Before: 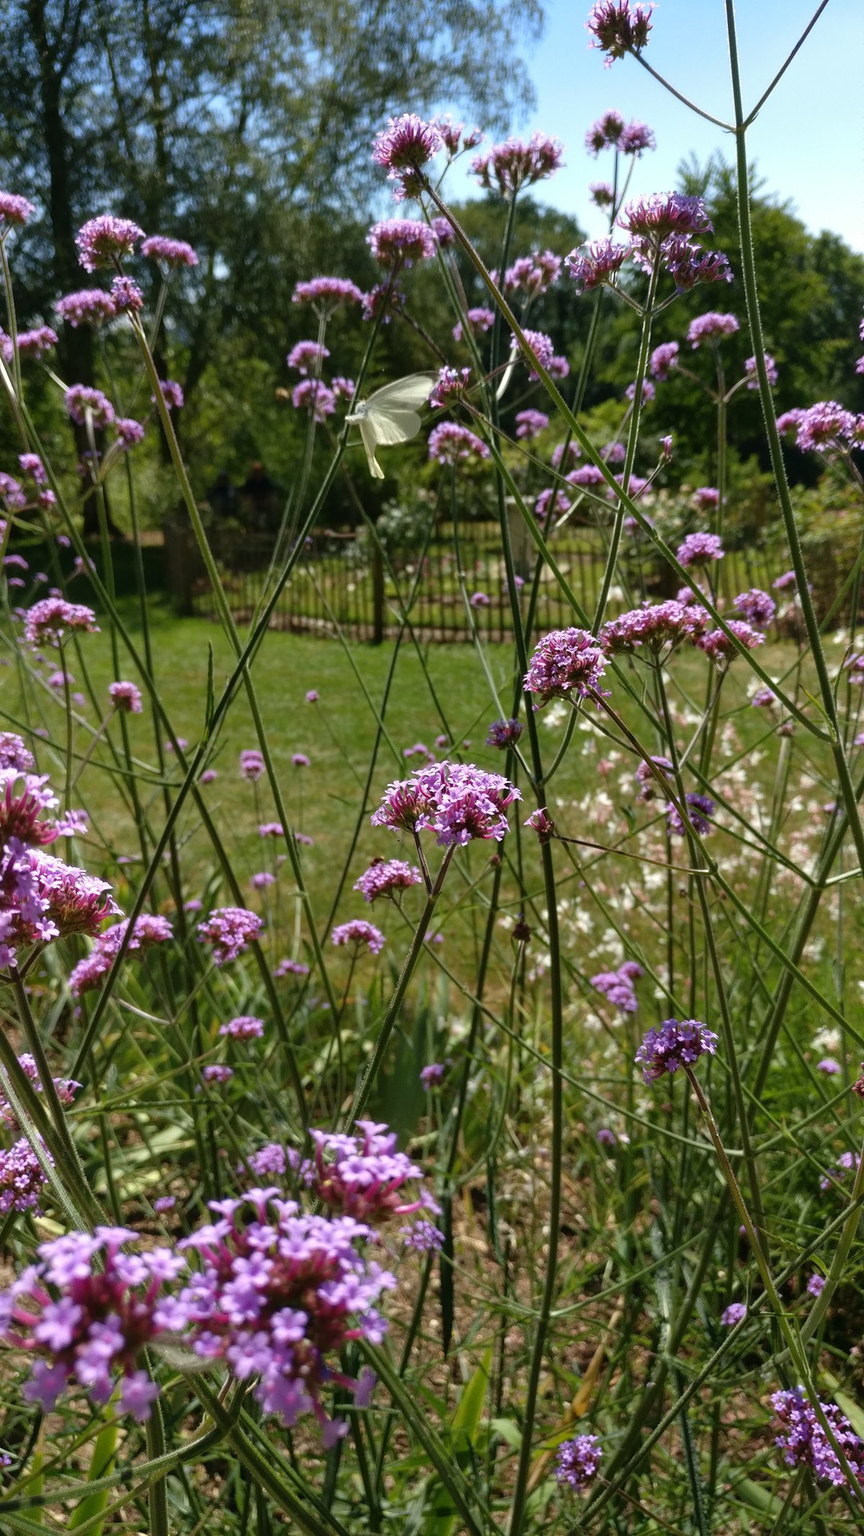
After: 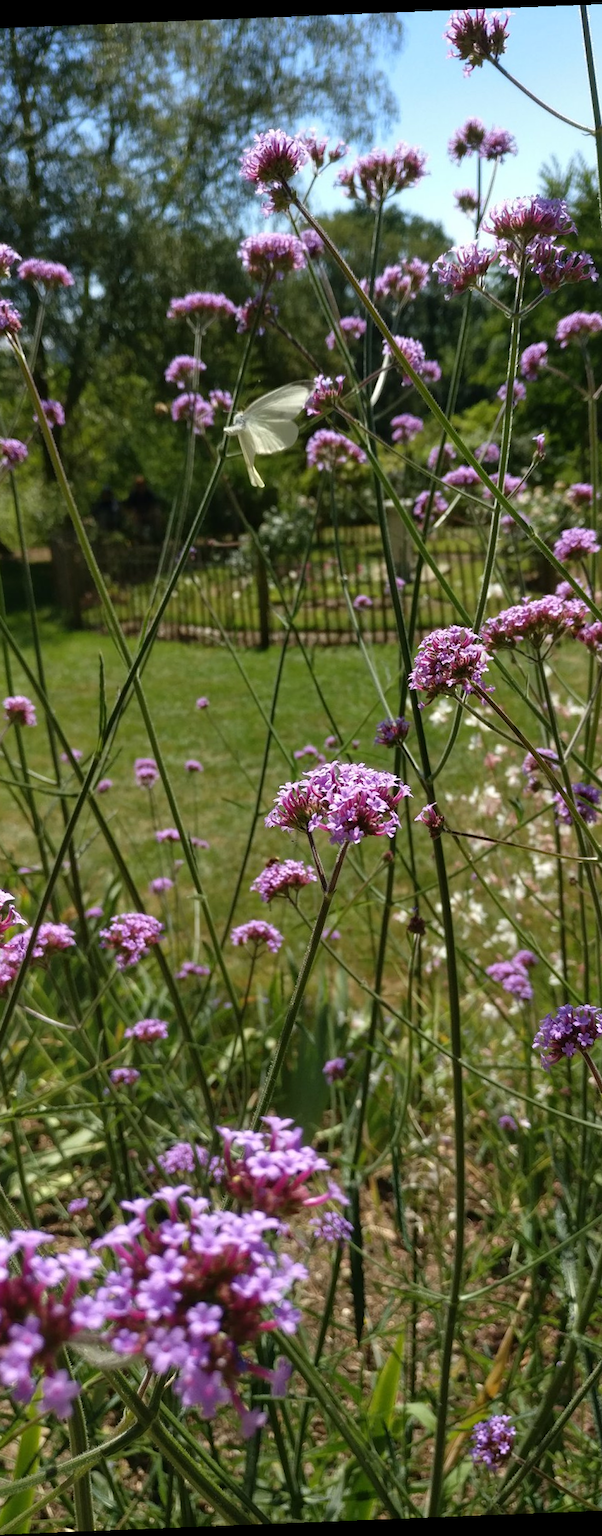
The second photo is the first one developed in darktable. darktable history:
crop and rotate: left 14.436%, right 18.898%
rotate and perspective: rotation -2.29°, automatic cropping off
